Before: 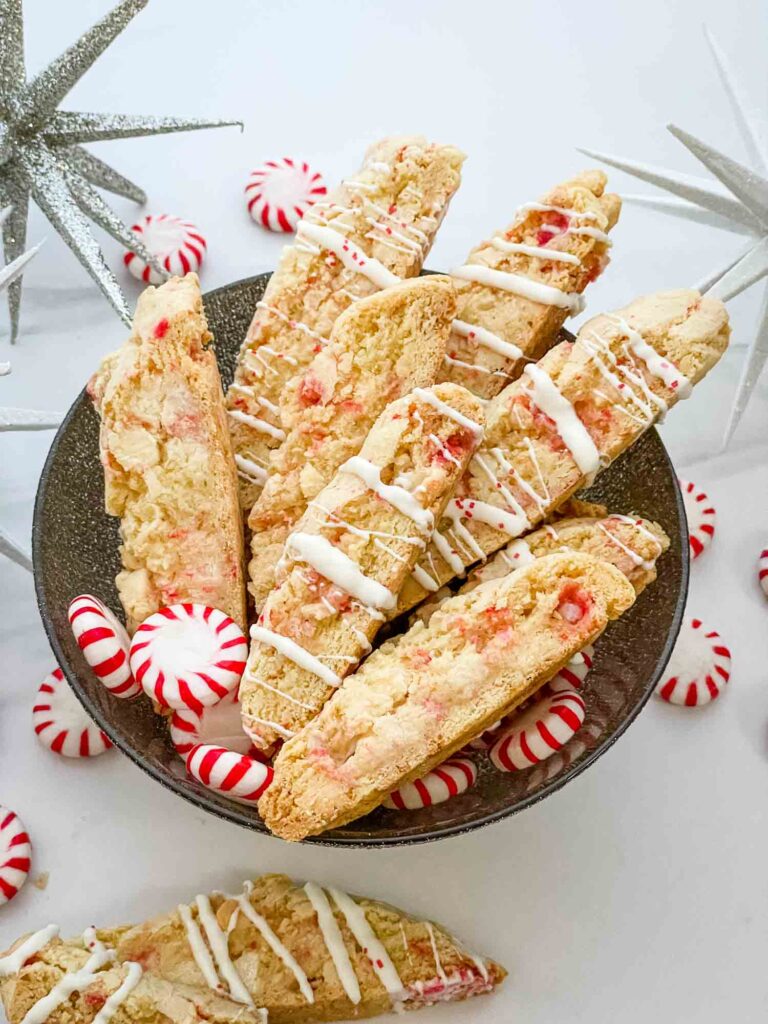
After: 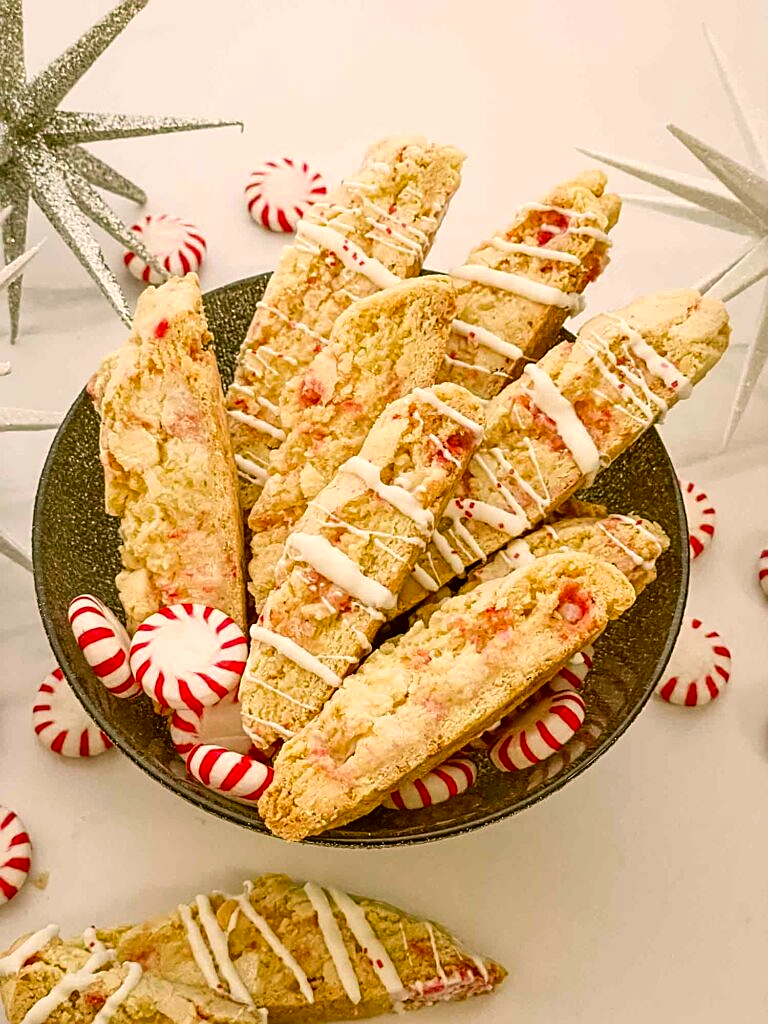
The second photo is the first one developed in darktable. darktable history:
sharpen: on, module defaults
color correction: highlights a* 8.71, highlights b* 15.49, shadows a* -0.414, shadows b* 26.87
